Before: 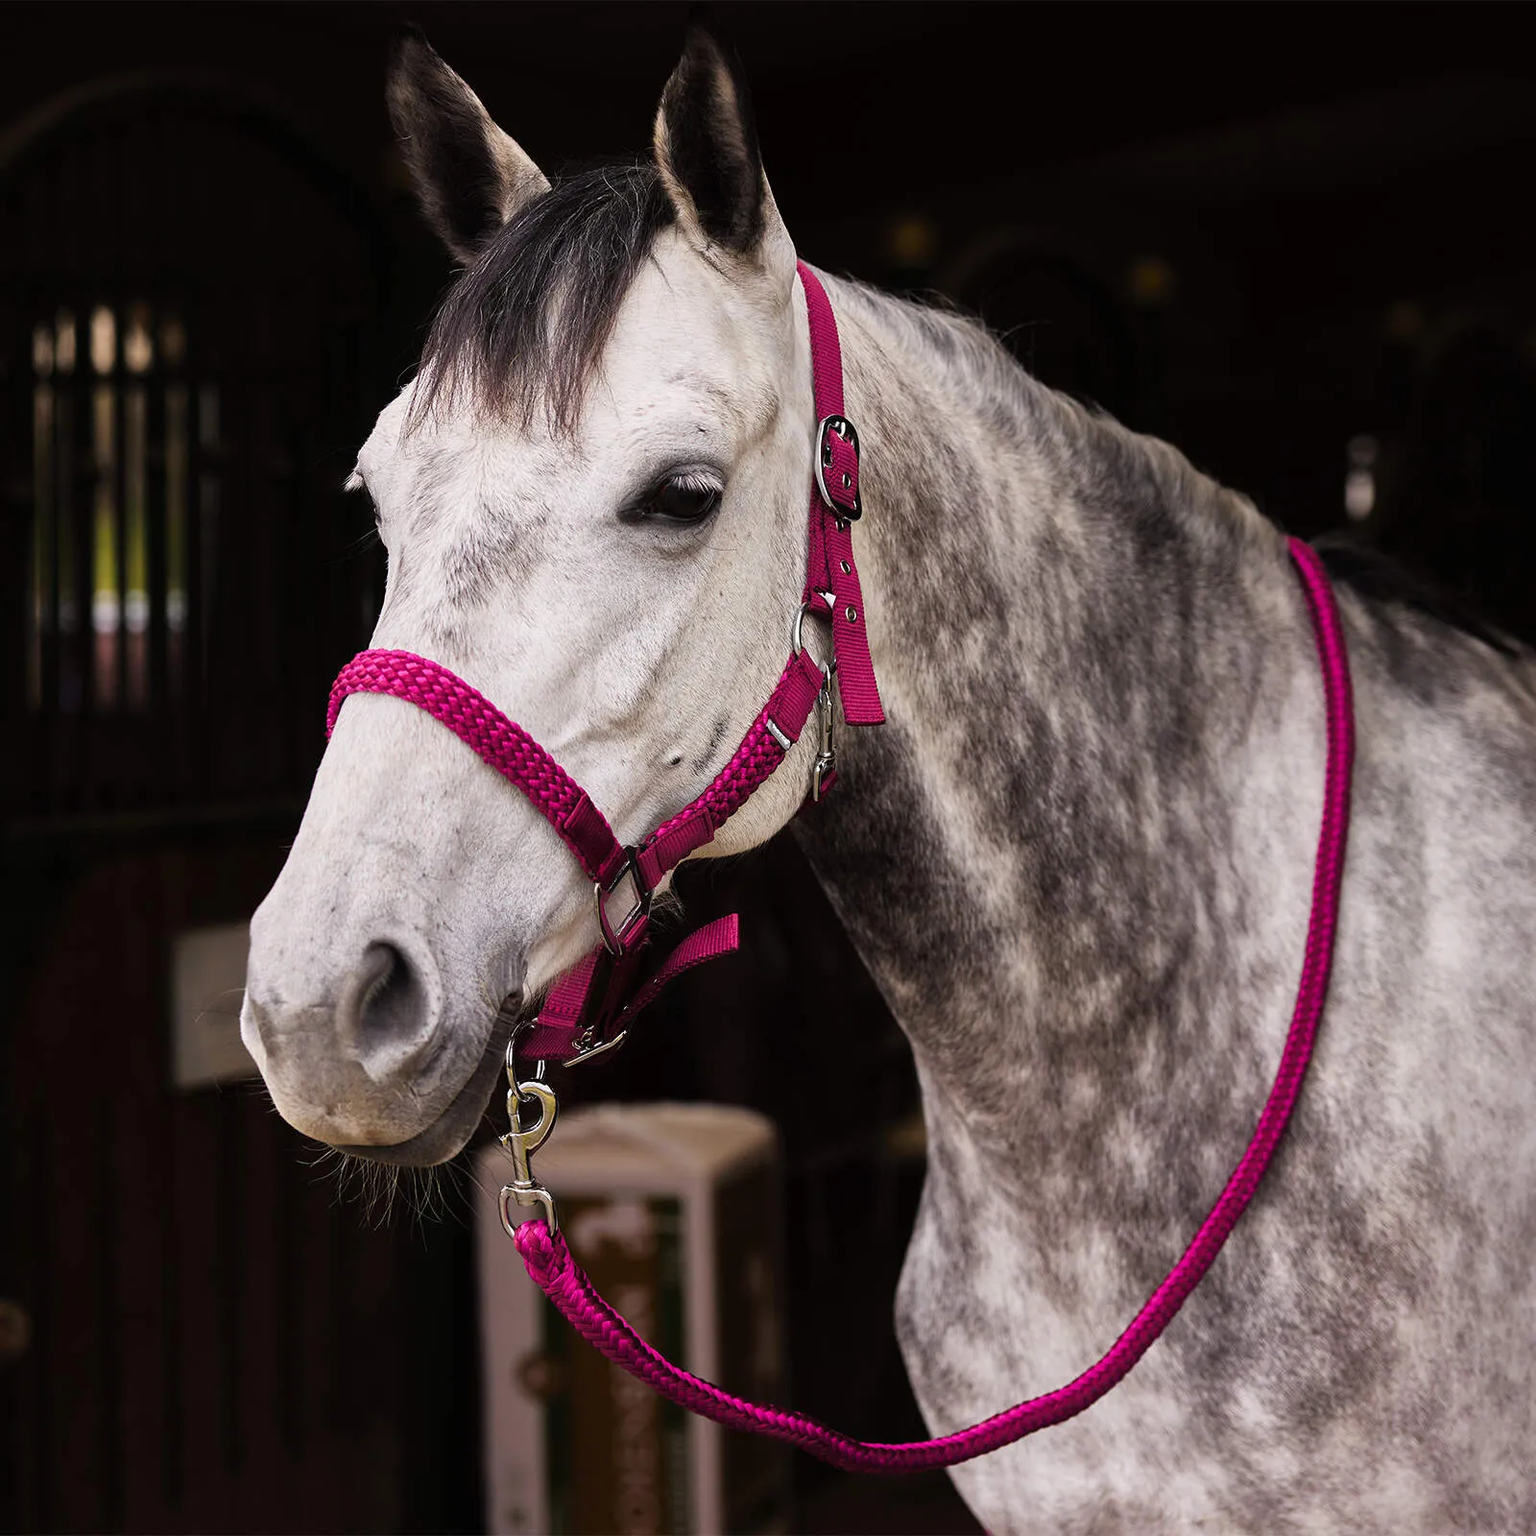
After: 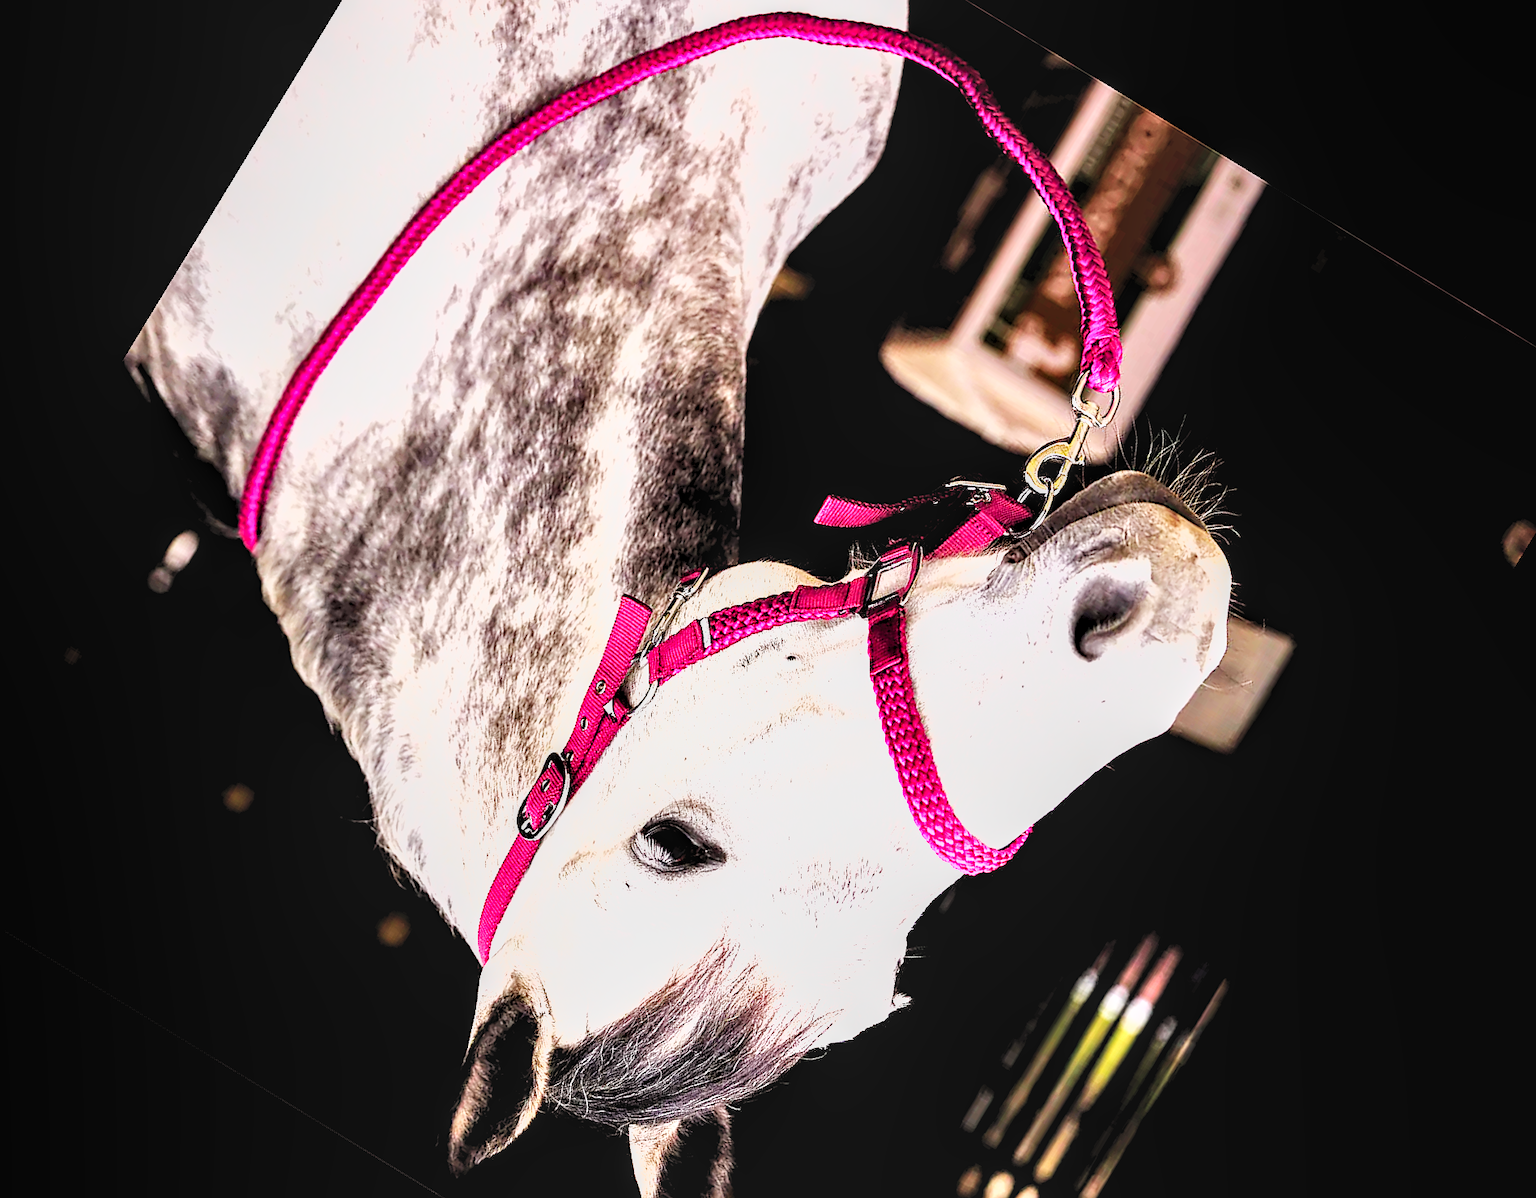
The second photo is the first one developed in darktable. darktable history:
color correction: saturation 0.8
sharpen: on, module defaults
base curve: curves: ch0 [(0, 0.003) (0.001, 0.002) (0.006, 0.004) (0.02, 0.022) (0.048, 0.086) (0.094, 0.234) (0.162, 0.431) (0.258, 0.629) (0.385, 0.8) (0.548, 0.918) (0.751, 0.988) (1, 1)], preserve colors none
local contrast: on, module defaults
levels: levels [0.036, 0.364, 0.827]
shadows and highlights: shadows 29.61, highlights -30.47, low approximation 0.01, soften with gaussian
crop and rotate: angle 148.68°, left 9.111%, top 15.603%, right 4.588%, bottom 17.041%
